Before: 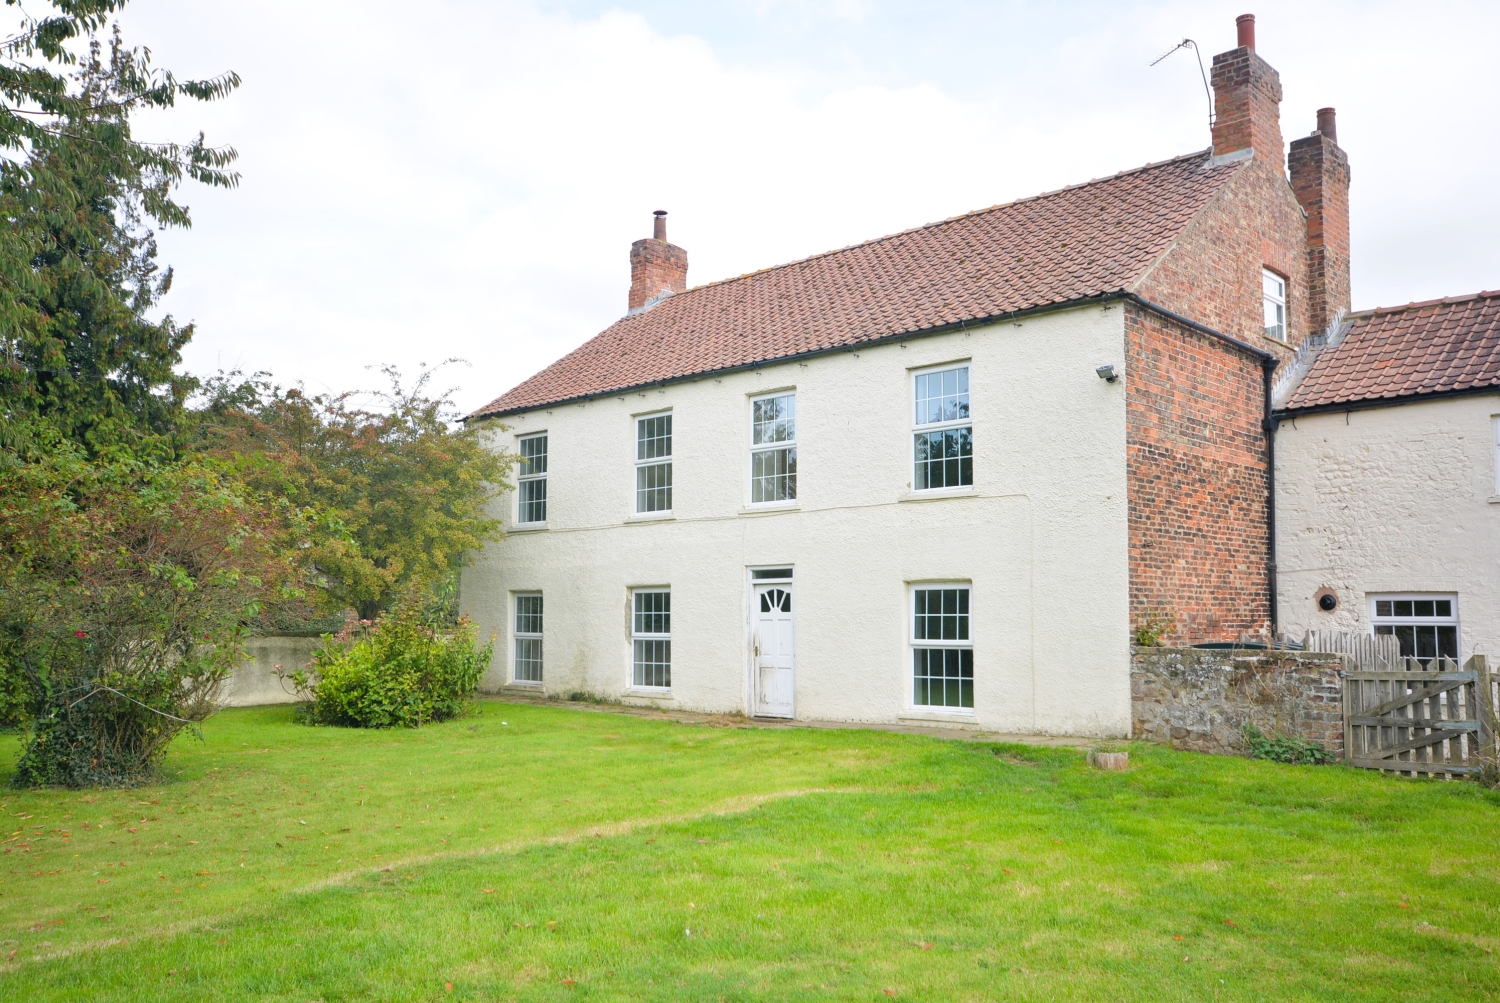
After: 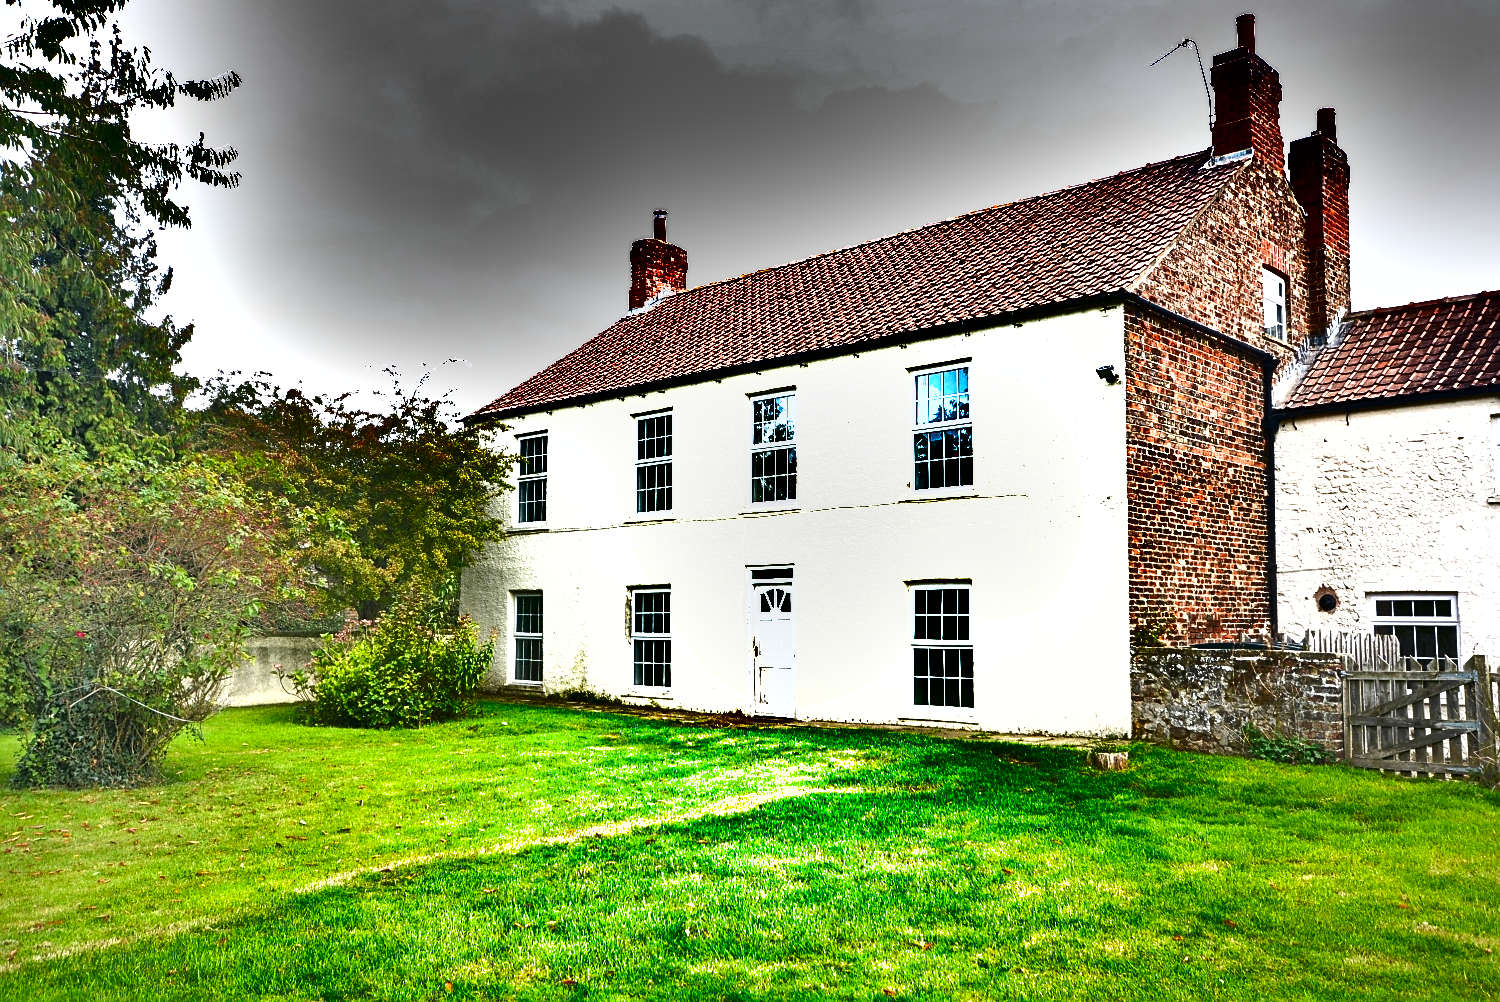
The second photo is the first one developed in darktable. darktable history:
crop: bottom 0.077%
color correction: highlights a* -0.238, highlights b* -0.117
contrast brightness saturation: contrast 0.05
shadows and highlights: shadows 20.94, highlights -82.03, soften with gaussian
sharpen: on, module defaults
exposure: black level correction 0, exposure 0.951 EV, compensate highlight preservation false
